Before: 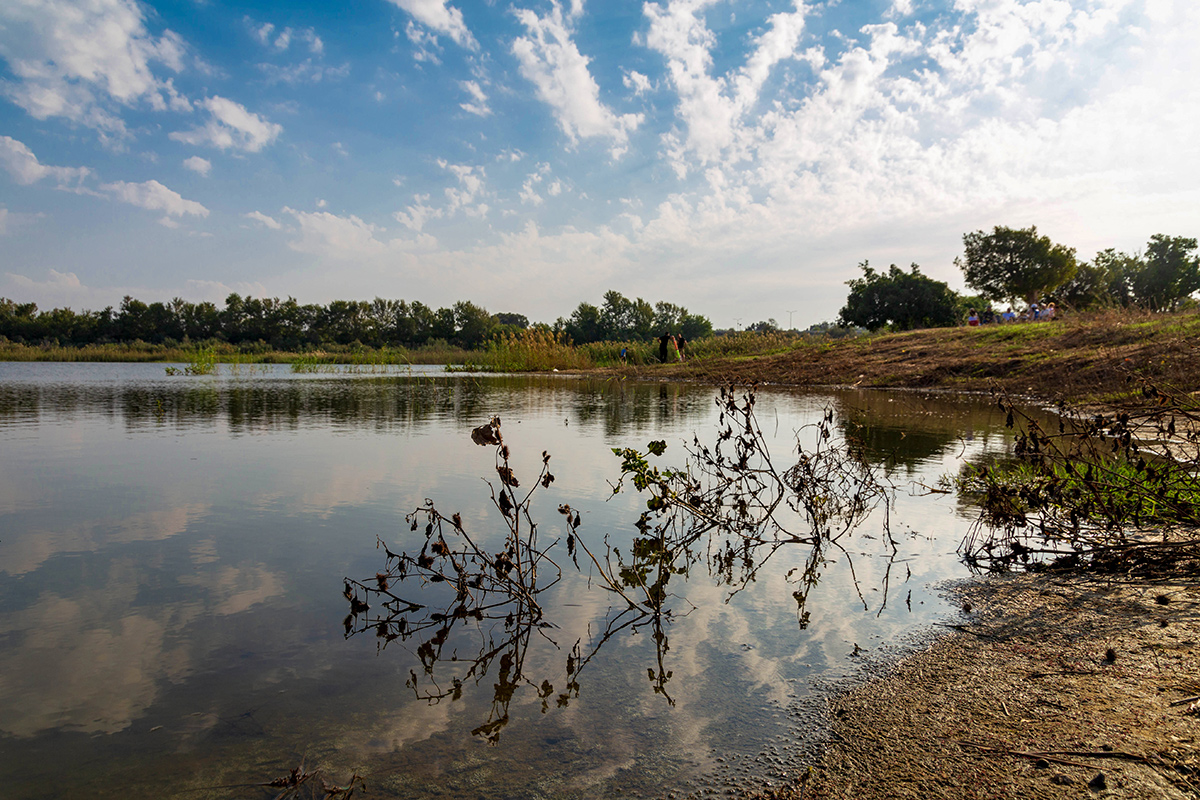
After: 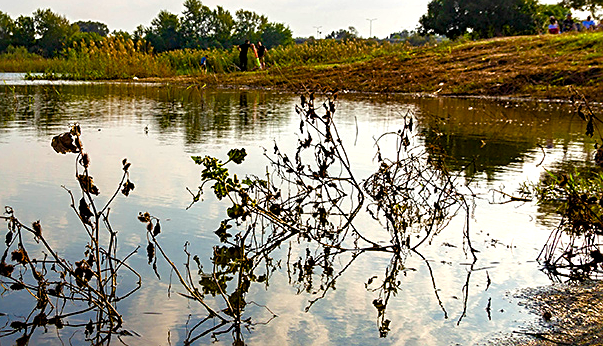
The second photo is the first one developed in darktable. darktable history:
sharpen: on, module defaults
crop: left 35.03%, top 36.625%, right 14.663%, bottom 20.057%
color balance rgb: linear chroma grading › shadows -2.2%, linear chroma grading › highlights -15%, linear chroma grading › global chroma -10%, linear chroma grading › mid-tones -10%, perceptual saturation grading › global saturation 45%, perceptual saturation grading › highlights -50%, perceptual saturation grading › shadows 30%, perceptual brilliance grading › global brilliance 18%, global vibrance 45%
